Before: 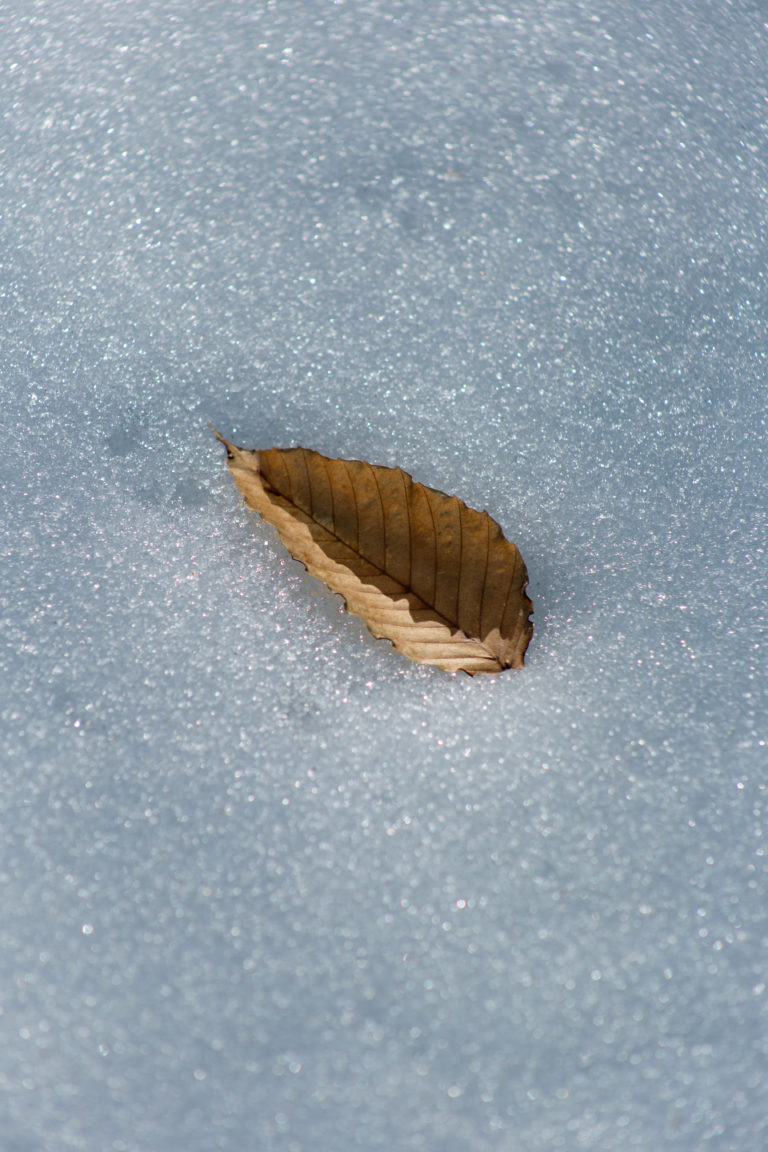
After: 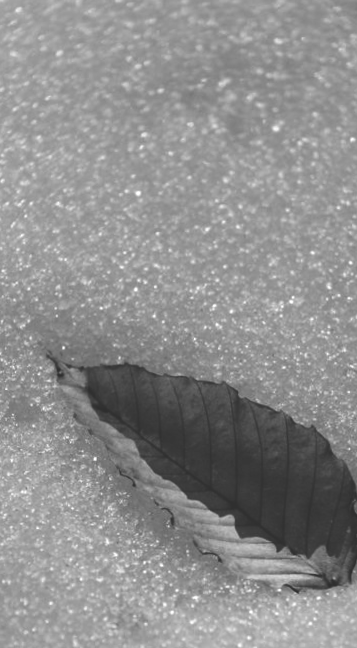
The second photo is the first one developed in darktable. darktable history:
rotate and perspective: rotation 0.062°, lens shift (vertical) 0.115, lens shift (horizontal) -0.133, crop left 0.047, crop right 0.94, crop top 0.061, crop bottom 0.94
monochrome: size 3.1
color zones: curves: ch0 [(0.068, 0.464) (0.25, 0.5) (0.48, 0.508) (0.75, 0.536) (0.886, 0.476) (0.967, 0.456)]; ch1 [(0.066, 0.456) (0.25, 0.5) (0.616, 0.508) (0.746, 0.56) (0.934, 0.444)]
color balance rgb: linear chroma grading › global chroma 15%, perceptual saturation grading › global saturation 30%
crop: left 17.835%, top 7.675%, right 32.881%, bottom 32.213%
rgb curve: curves: ch0 [(0, 0.186) (0.314, 0.284) (0.576, 0.466) (0.805, 0.691) (0.936, 0.886)]; ch1 [(0, 0.186) (0.314, 0.284) (0.581, 0.534) (0.771, 0.746) (0.936, 0.958)]; ch2 [(0, 0.216) (0.275, 0.39) (1, 1)], mode RGB, independent channels, compensate middle gray true, preserve colors none
tone equalizer: on, module defaults
